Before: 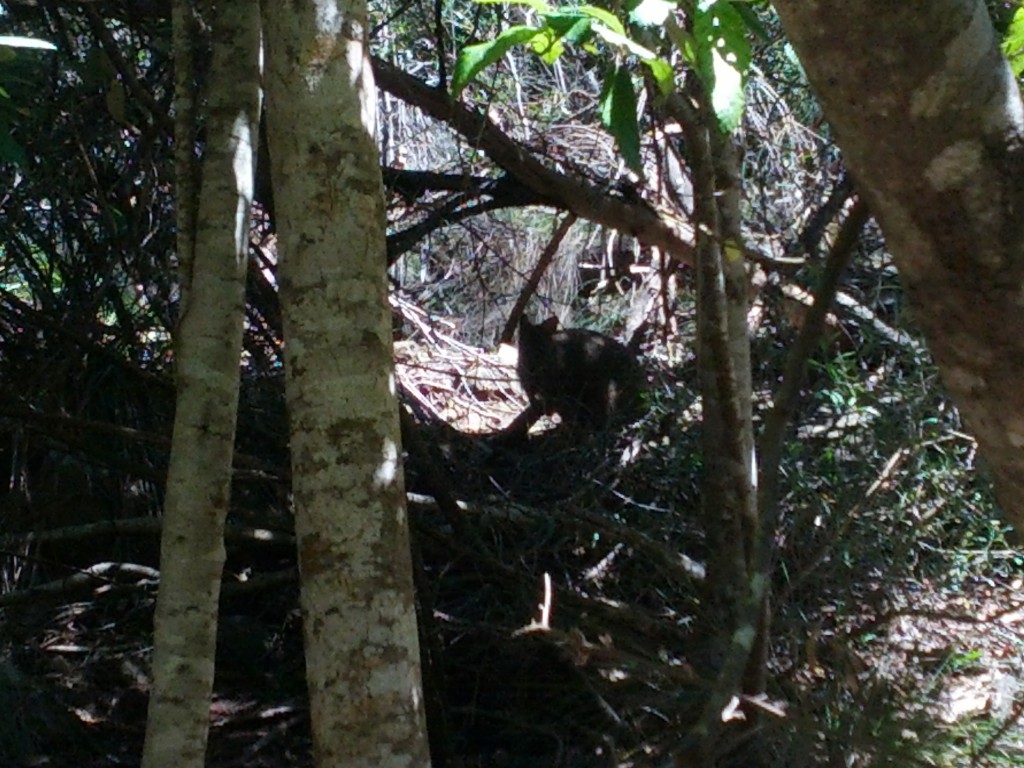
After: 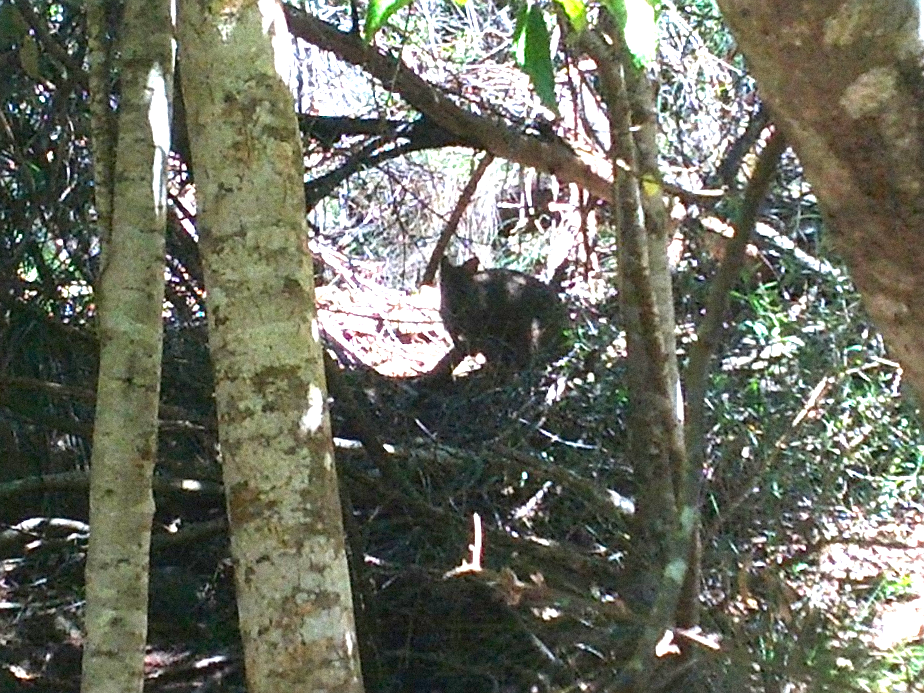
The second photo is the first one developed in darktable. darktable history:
grain: mid-tones bias 0%
contrast brightness saturation: contrast -0.11
crop and rotate: angle 1.96°, left 5.673%, top 5.673%
sharpen: on, module defaults
exposure: exposure 2.003 EV, compensate highlight preservation false
